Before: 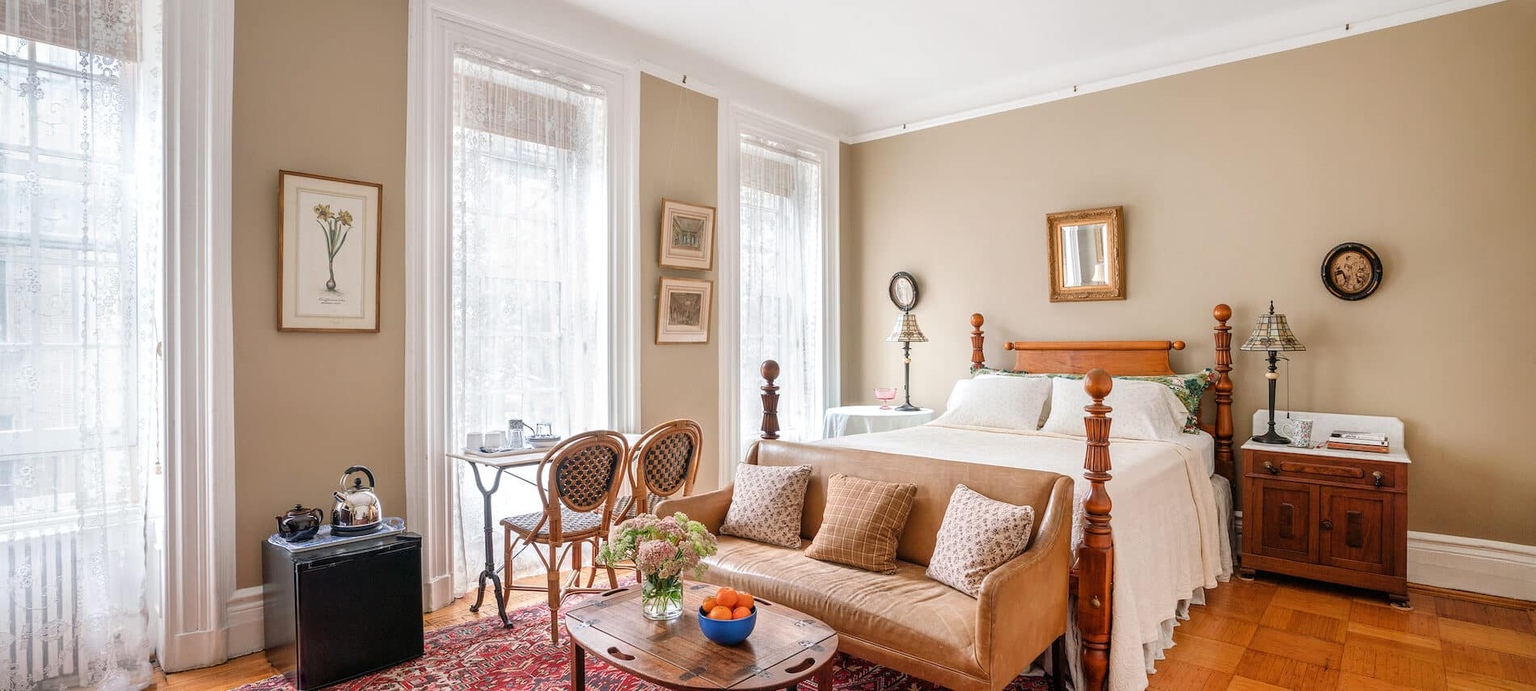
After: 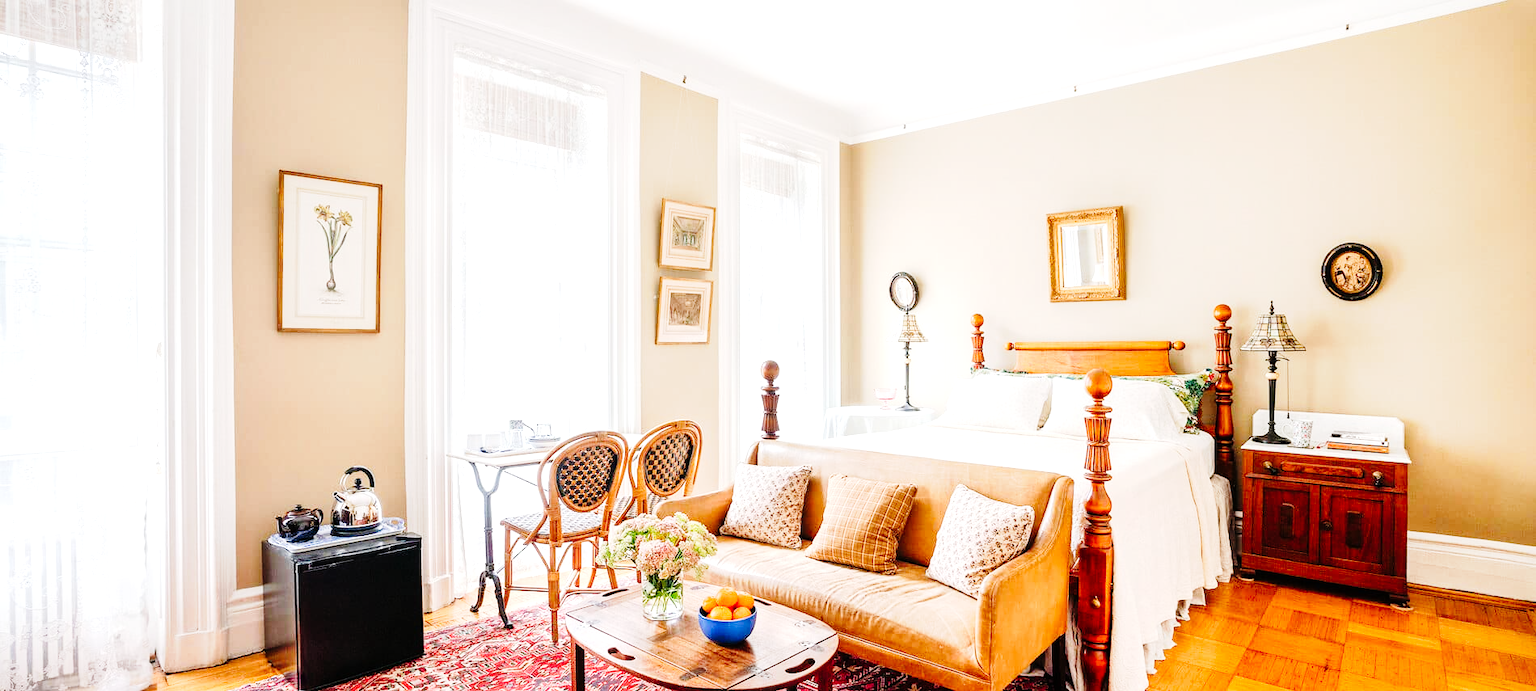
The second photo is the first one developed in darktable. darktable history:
tone curve: curves: ch0 [(0, 0) (0.003, 0.001) (0.011, 0.004) (0.025, 0.009) (0.044, 0.016) (0.069, 0.025) (0.1, 0.036) (0.136, 0.059) (0.177, 0.103) (0.224, 0.175) (0.277, 0.274) (0.335, 0.395) (0.399, 0.52) (0.468, 0.635) (0.543, 0.733) (0.623, 0.817) (0.709, 0.888) (0.801, 0.93) (0.898, 0.964) (1, 1)], preserve colors none
exposure: black level correction 0, exposure 0.5 EV, compensate highlight preservation false
